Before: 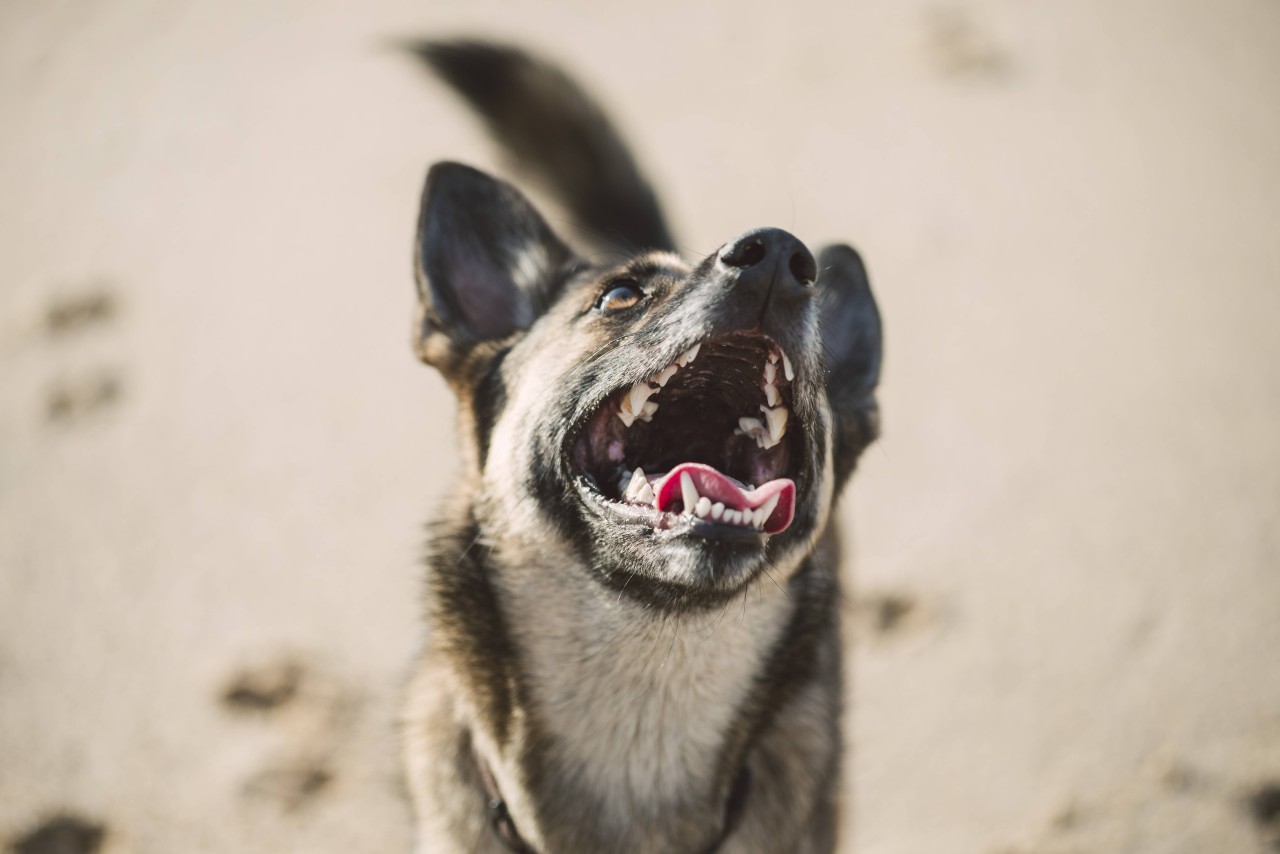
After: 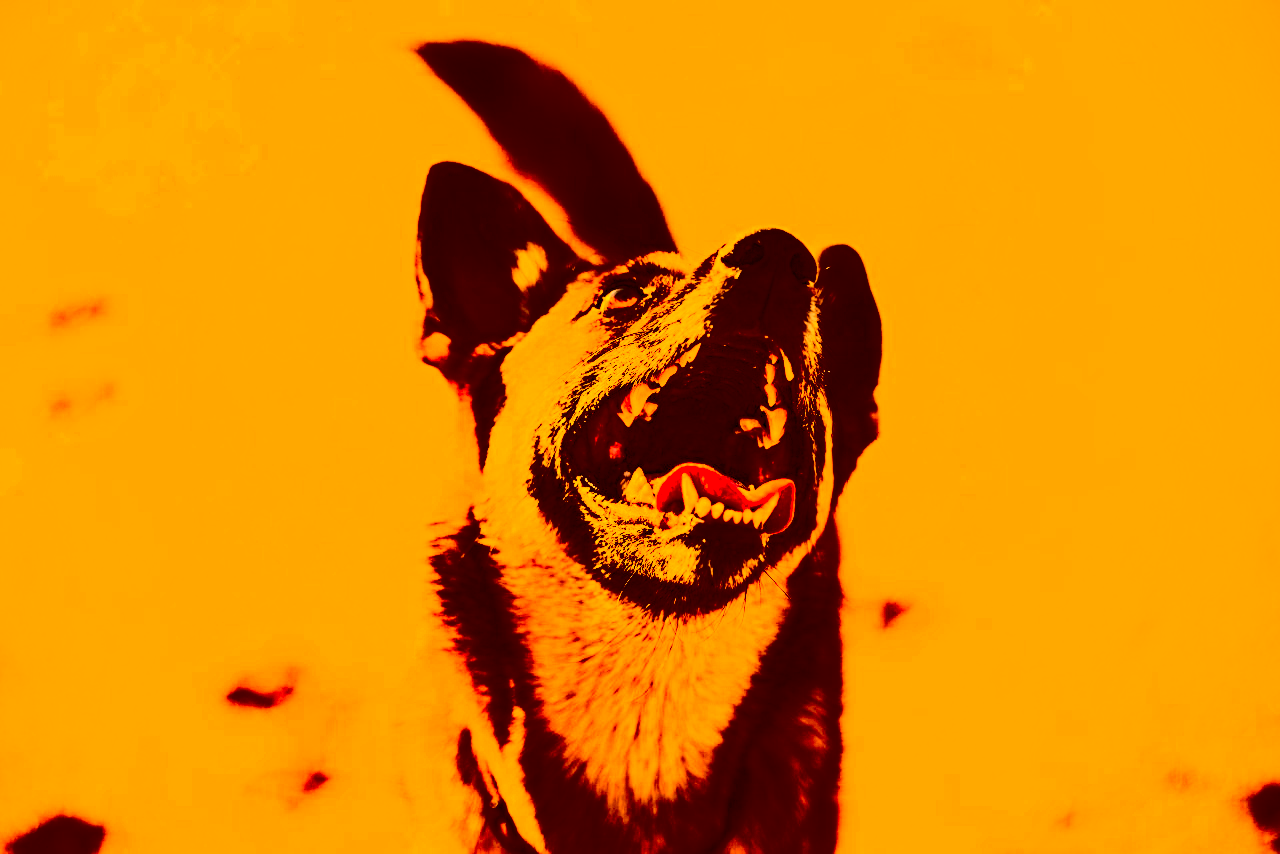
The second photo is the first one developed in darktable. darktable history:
color correction: highlights a* 3.84, highlights b* 5.07
color balance rgb: global offset › luminance -0.51%, perceptual saturation grading › global saturation 27.53%, perceptual saturation grading › highlights -25%, perceptual saturation grading › shadows 25%, perceptual brilliance grading › highlights 6.62%, perceptual brilliance grading › mid-tones 17.07%, perceptual brilliance grading › shadows -5.23%
contrast brightness saturation: contrast 0.77, brightness -1, saturation 1
white balance: red 1.467, blue 0.684
contrast equalizer: y [[0.5, 0.5, 0.5, 0.539, 0.64, 0.611], [0.5 ×6], [0.5 ×6], [0 ×6], [0 ×6]]
